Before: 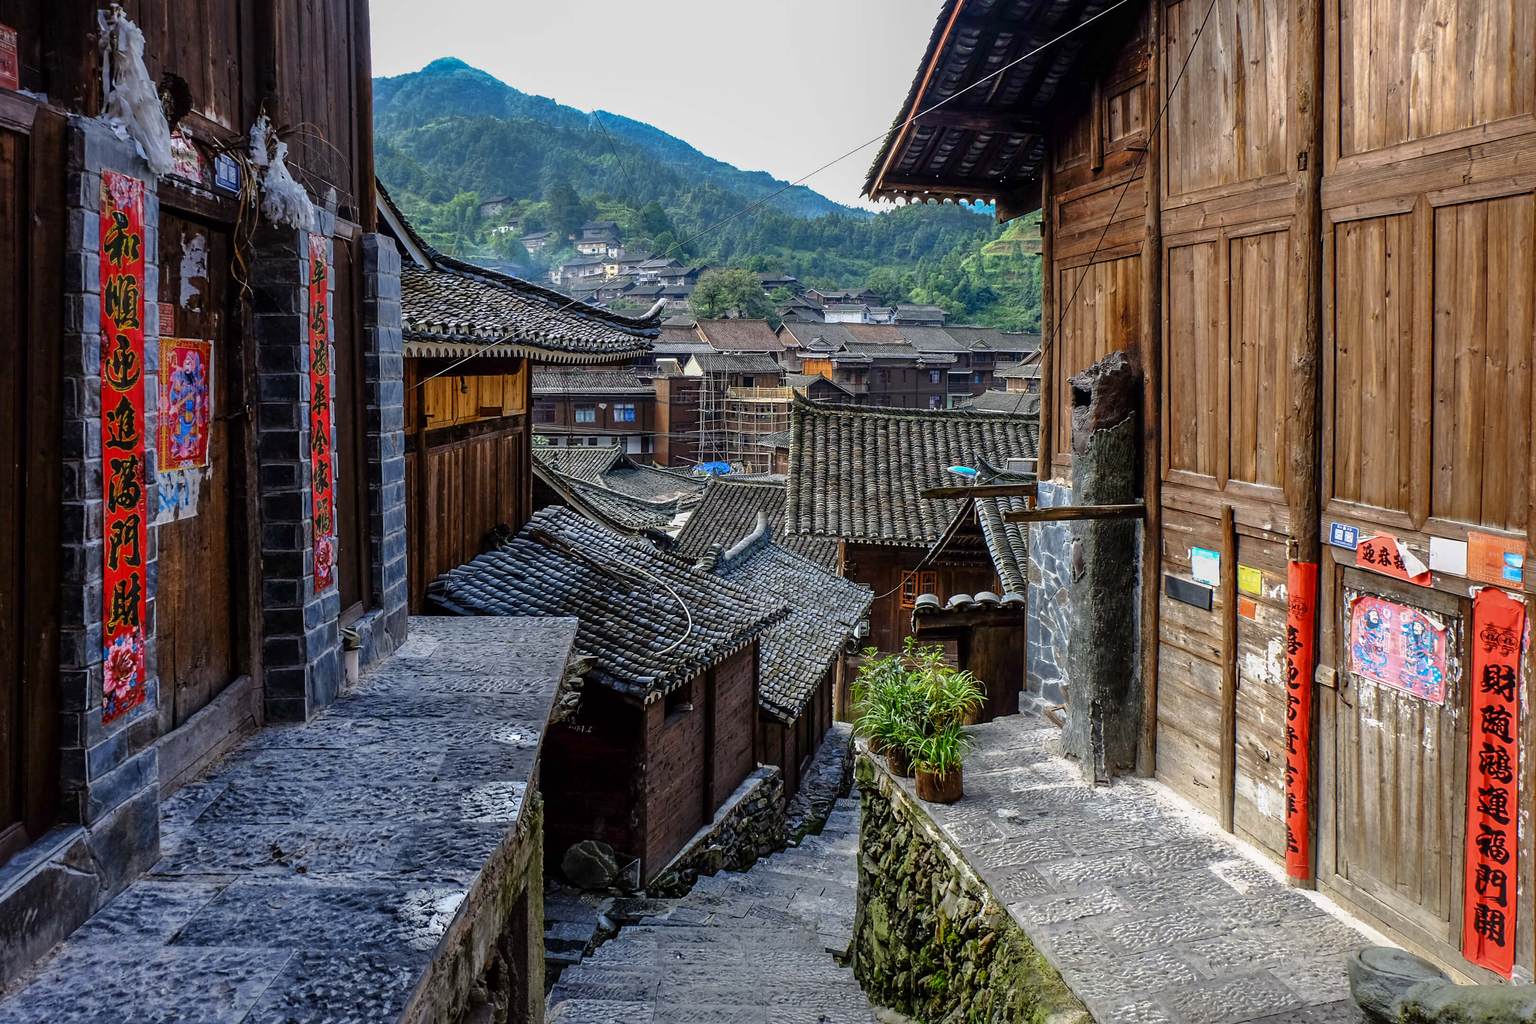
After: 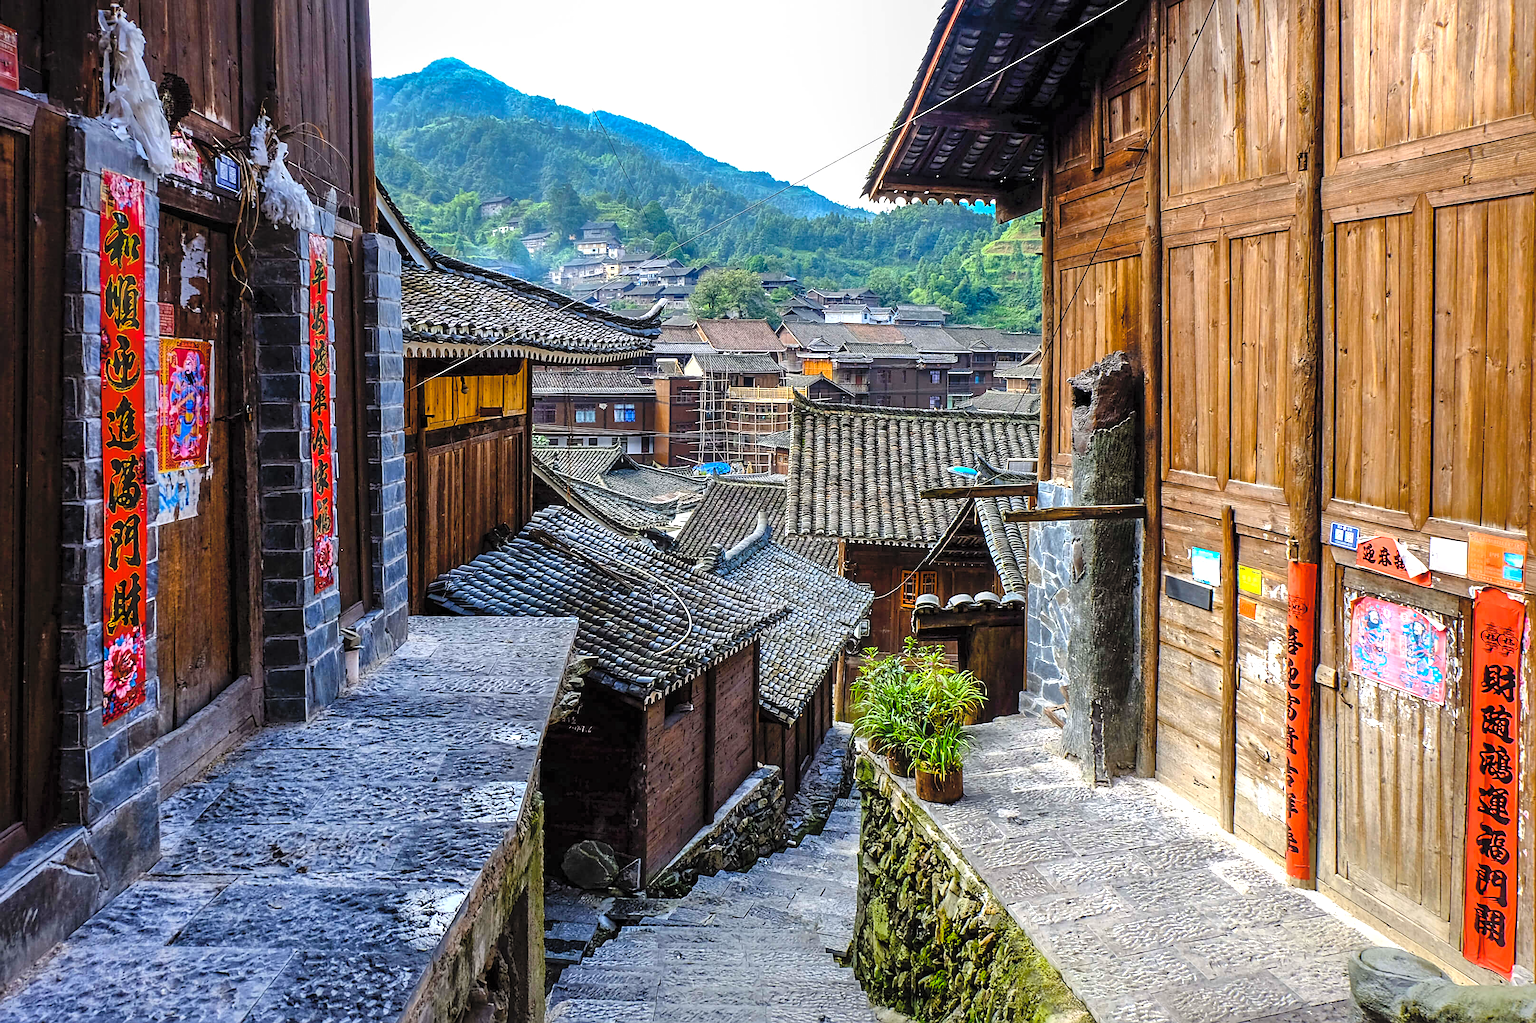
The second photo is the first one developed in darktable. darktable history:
tone equalizer: edges refinement/feathering 500, mask exposure compensation -1.57 EV, preserve details no
contrast brightness saturation: contrast 0.101, brightness 0.309, saturation 0.138
sharpen: on, module defaults
color balance rgb: perceptual saturation grading › global saturation 20%, perceptual saturation grading › highlights -13.899%, perceptual saturation grading › shadows 50.155%, perceptual brilliance grading › global brilliance 14.453%, perceptual brilliance grading › shadows -34.198%
